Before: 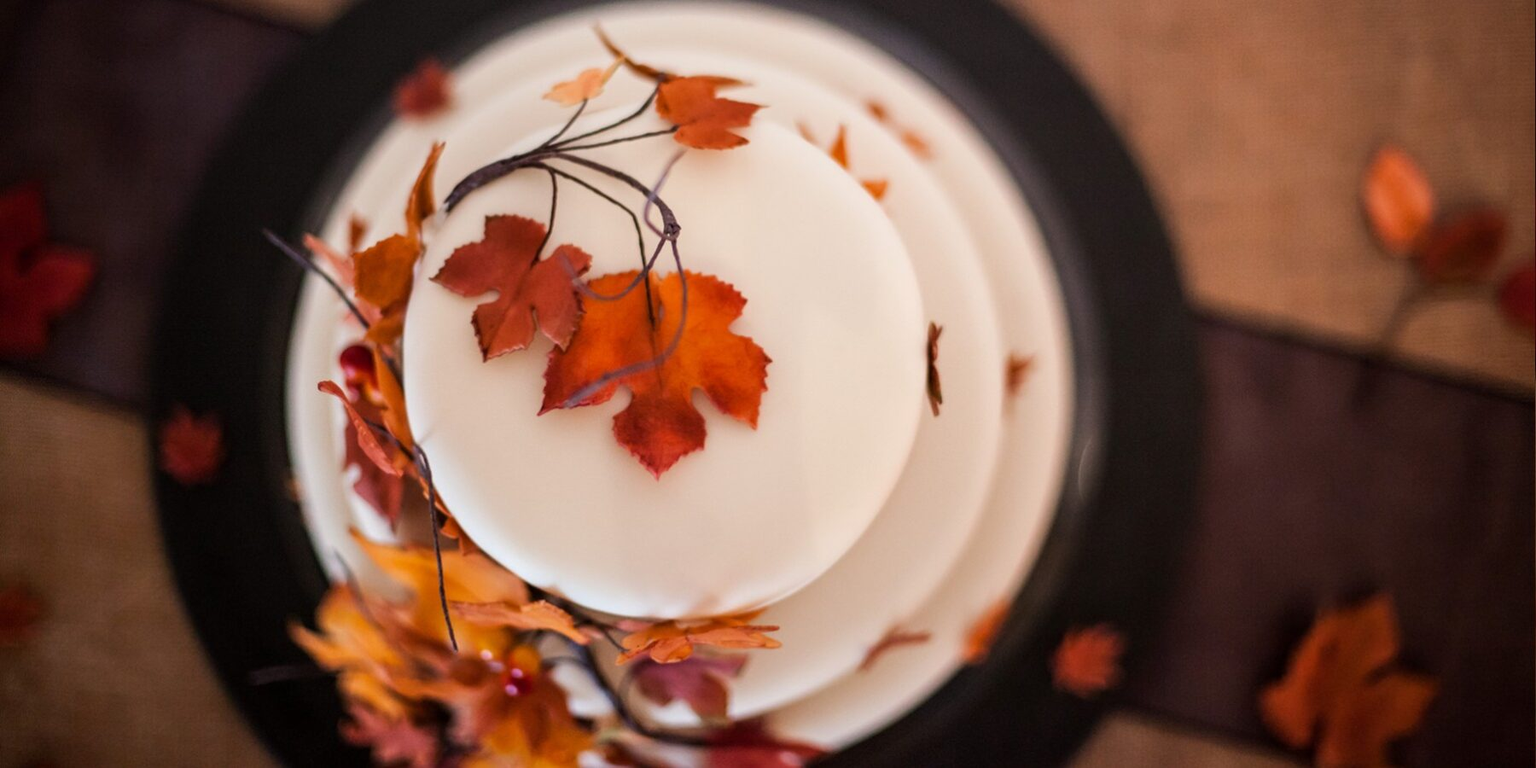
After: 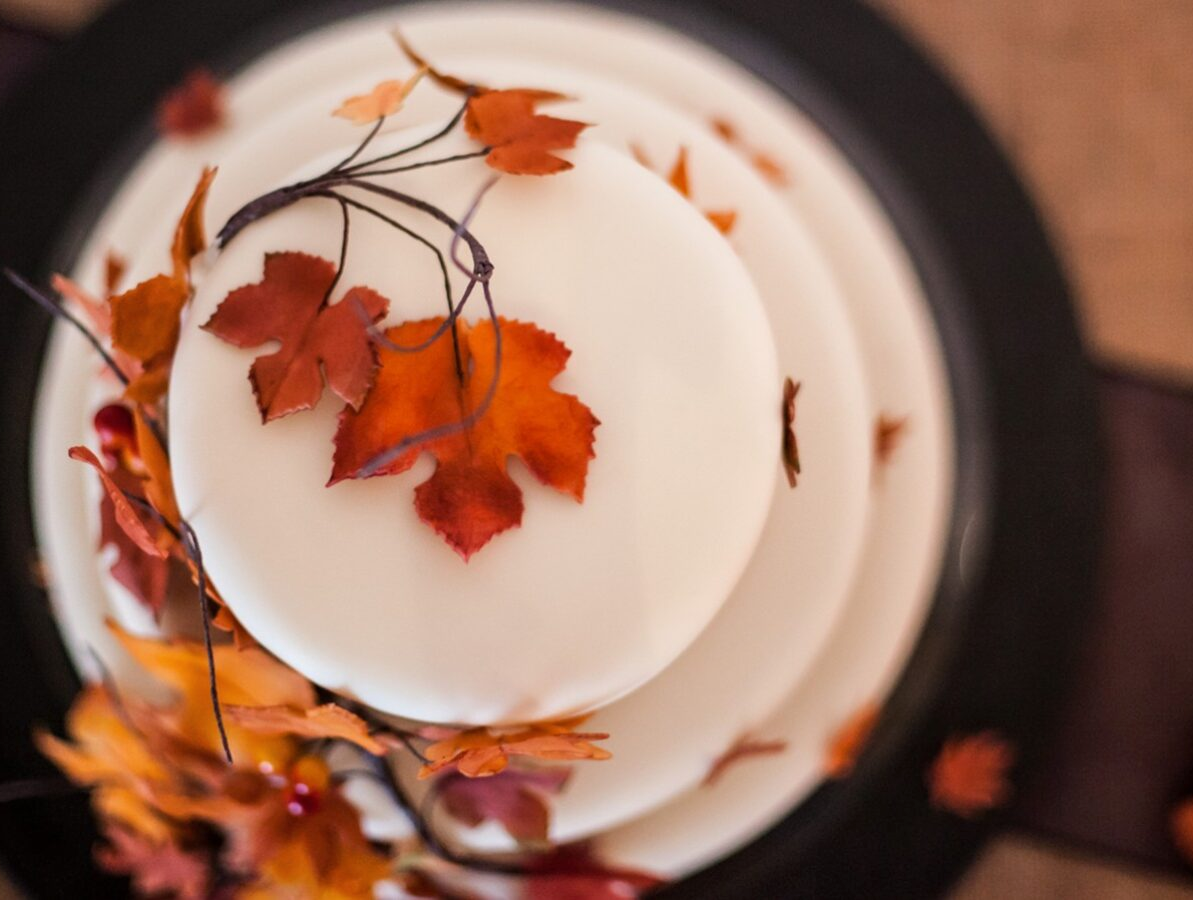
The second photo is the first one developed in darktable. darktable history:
crop: left 16.916%, right 16.766%
shadows and highlights: radius 336.27, shadows 29.02, soften with gaussian
